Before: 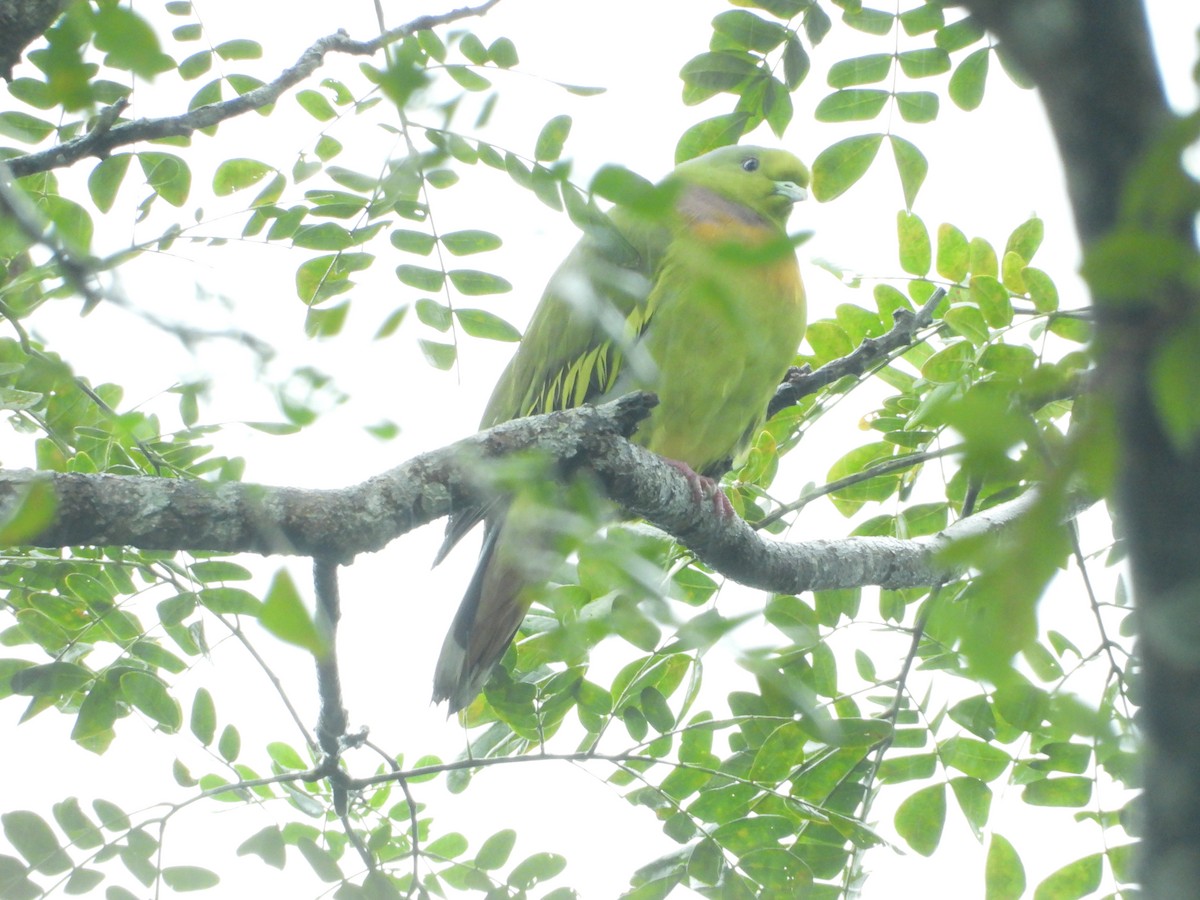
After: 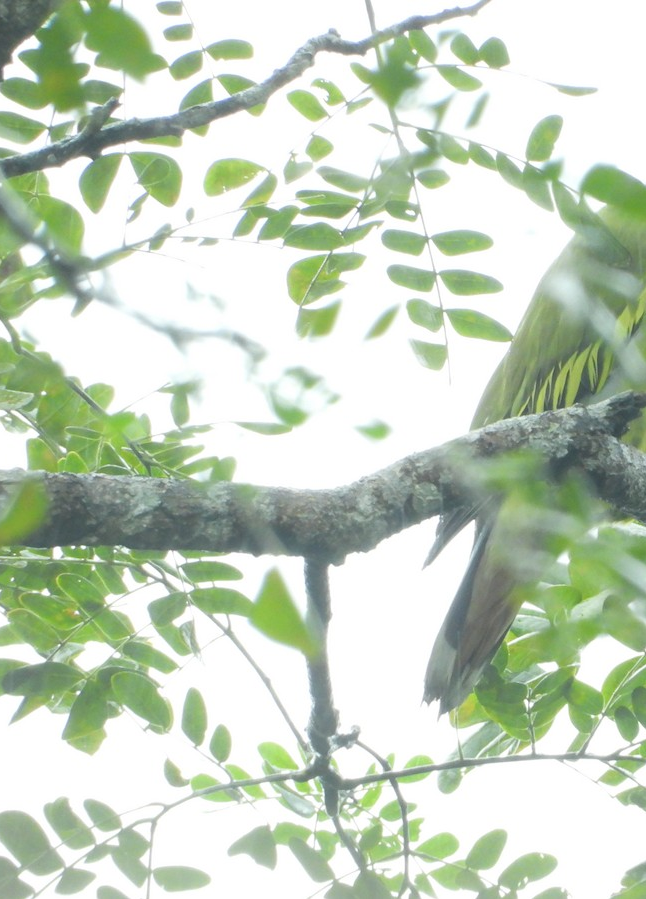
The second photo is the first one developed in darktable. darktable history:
crop: left 0.759%, right 45.34%, bottom 0.082%
